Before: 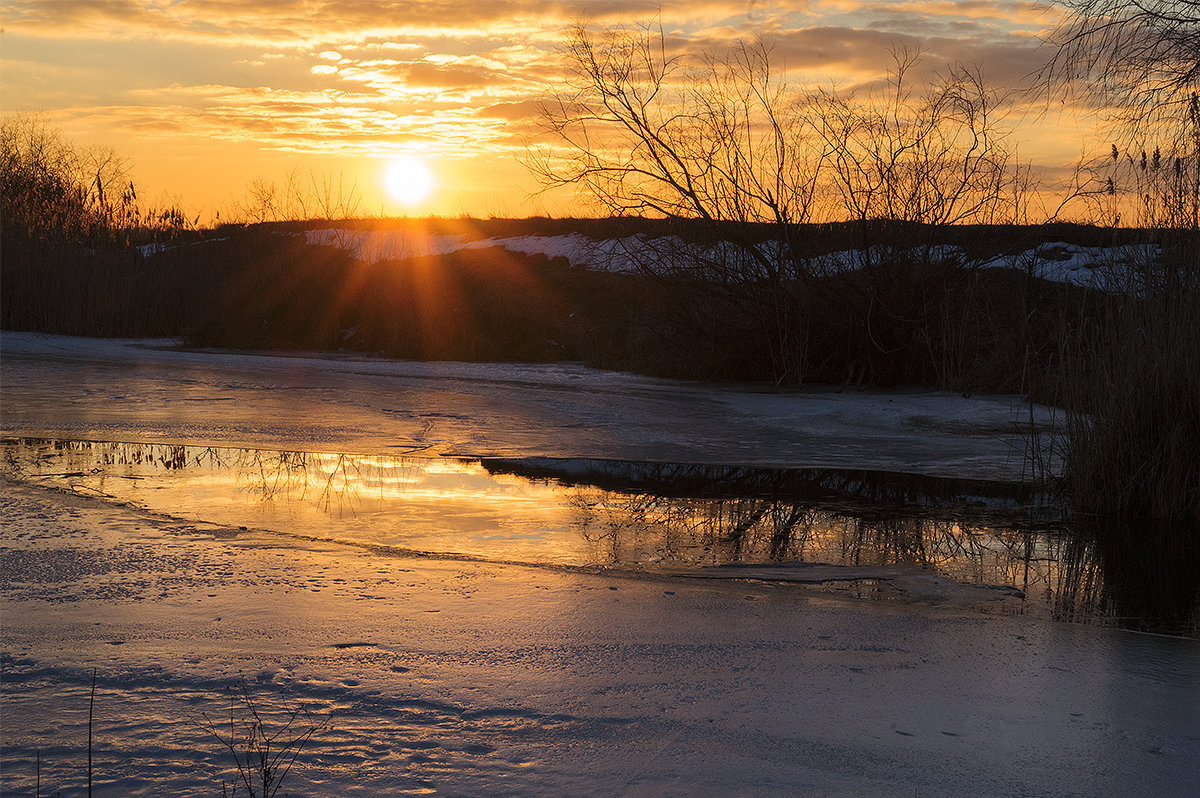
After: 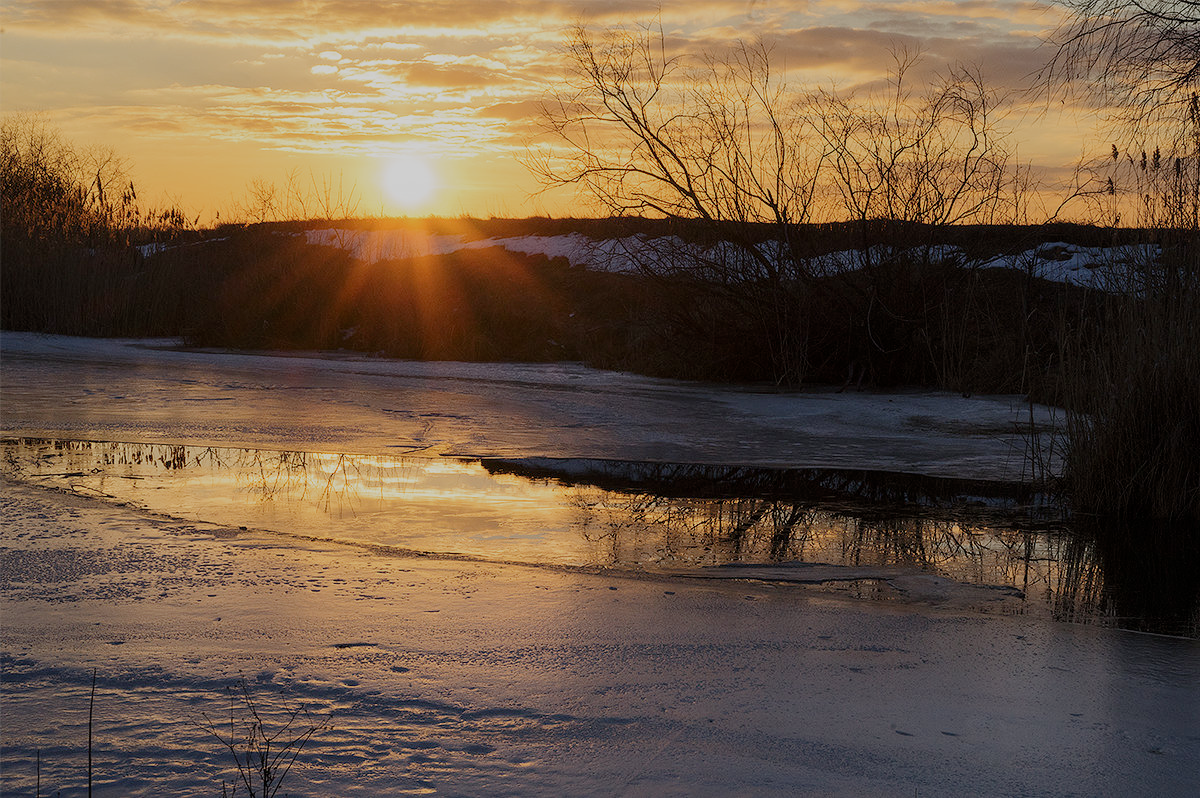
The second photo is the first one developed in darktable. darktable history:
filmic rgb: black relative exposure -13.01 EV, white relative exposure 4.01 EV, threshold 3.02 EV, target white luminance 85.114%, hardness 6.29, latitude 41.43%, contrast 0.859, shadows ↔ highlights balance 8.49%, preserve chrominance no, color science v4 (2020), contrast in shadows soft, enable highlight reconstruction true
